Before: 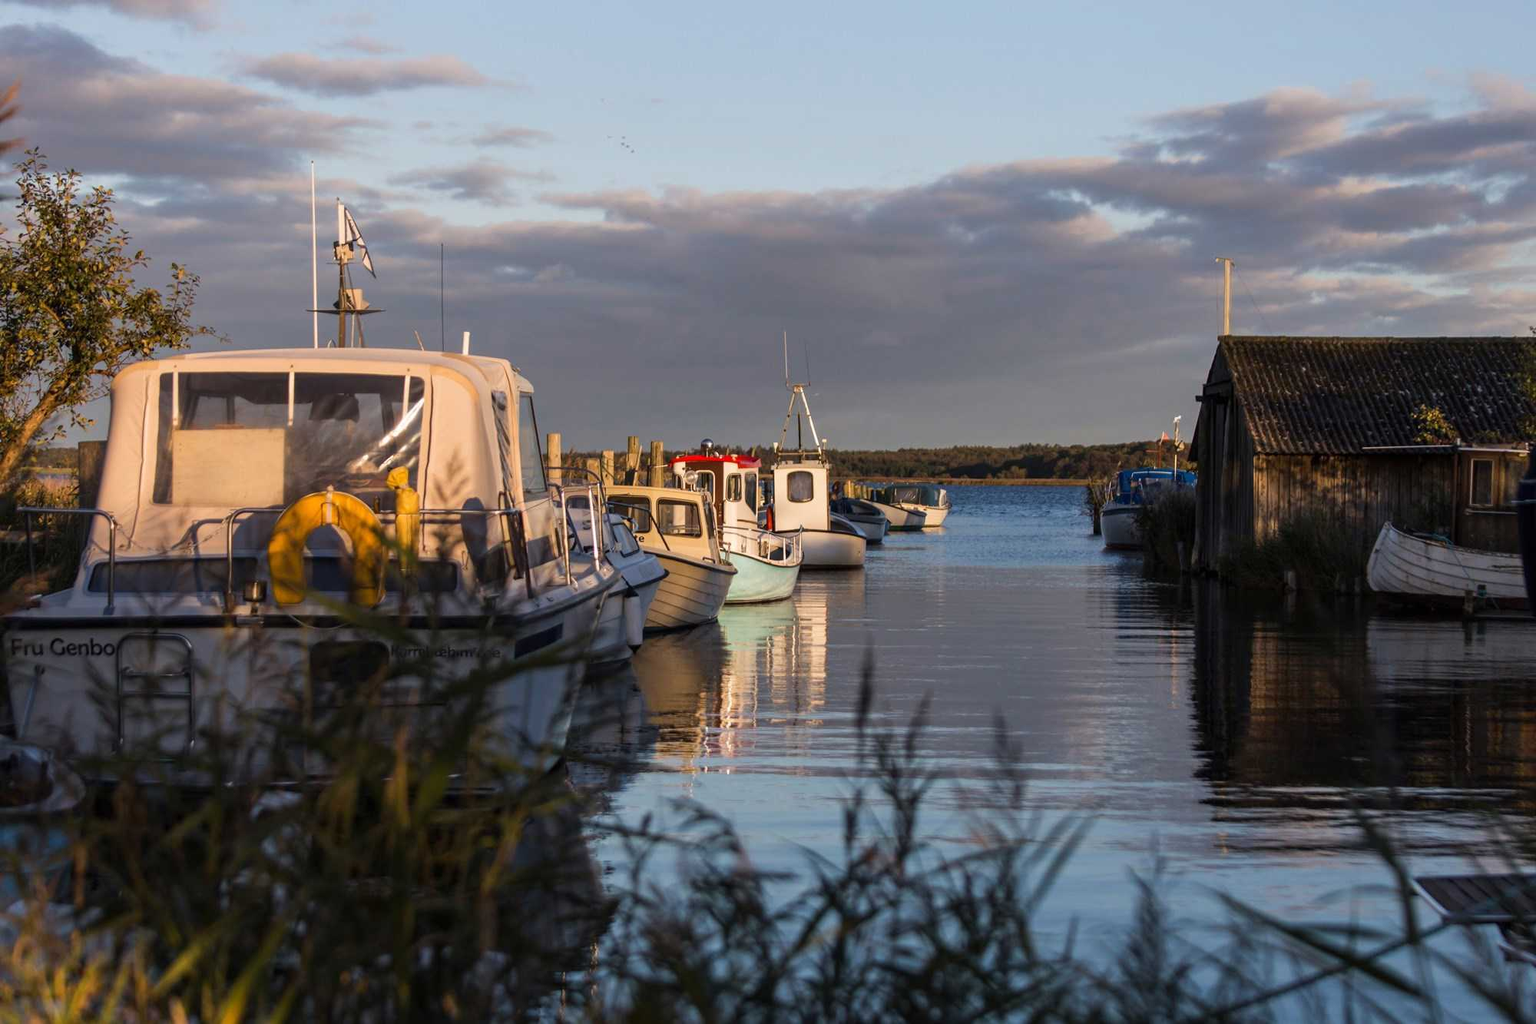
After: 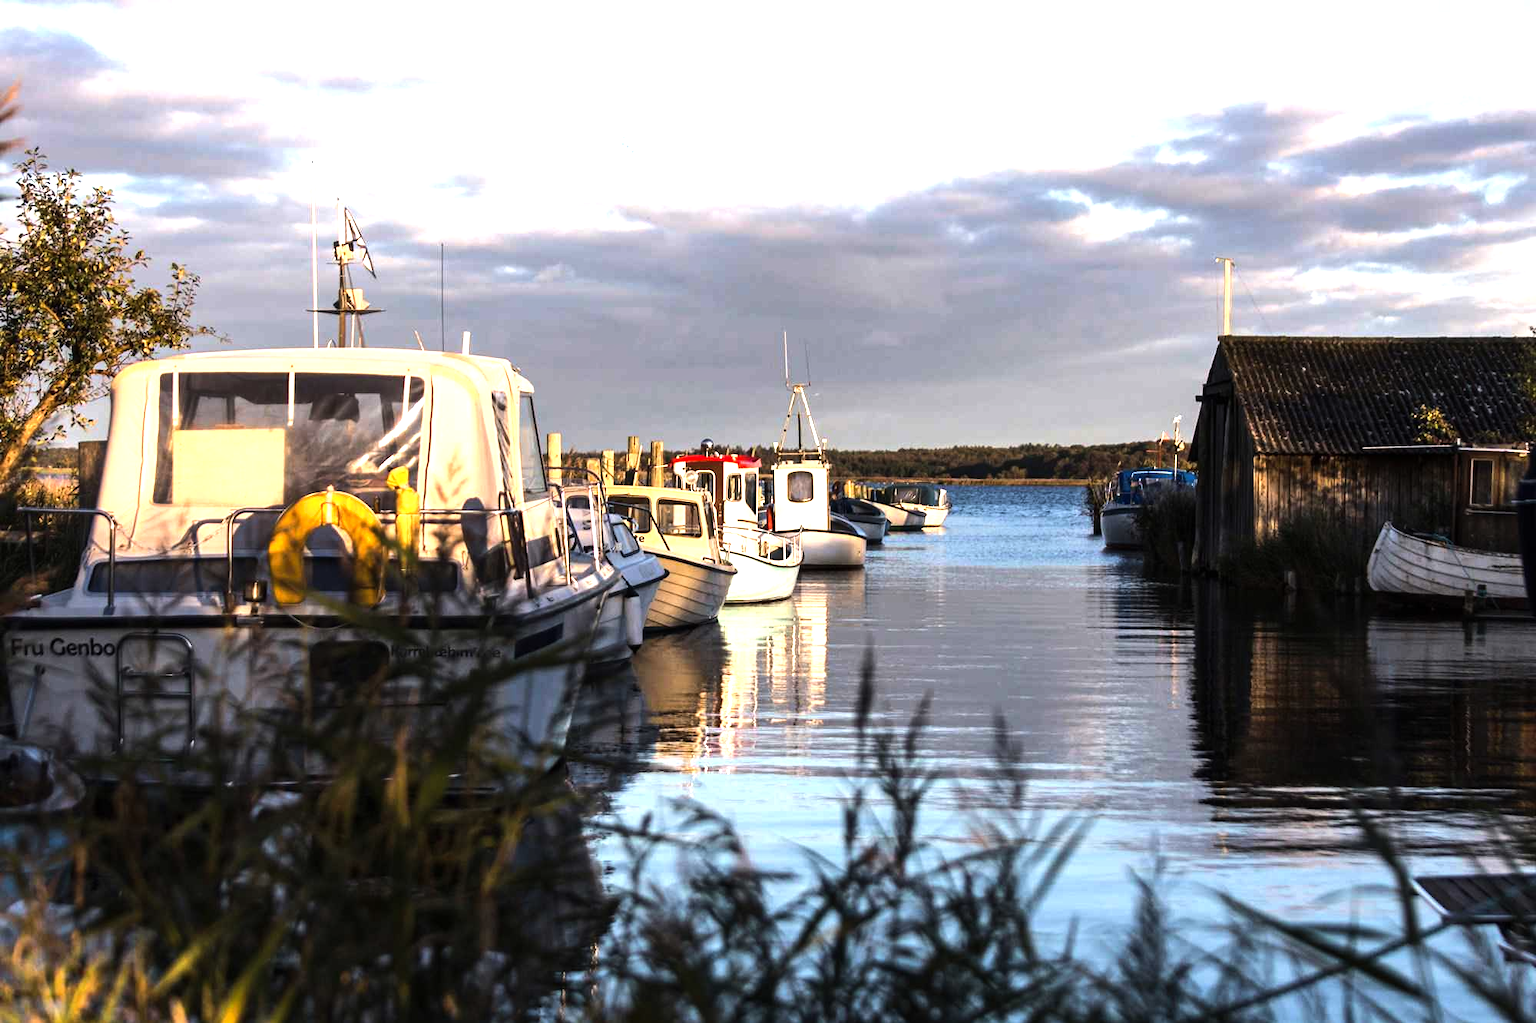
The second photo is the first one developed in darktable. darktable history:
tone equalizer: -8 EV -1.08 EV, -7 EV -1.01 EV, -6 EV -0.867 EV, -5 EV -0.578 EV, -3 EV 0.578 EV, -2 EV 0.867 EV, -1 EV 1.01 EV, +0 EV 1.08 EV, edges refinement/feathering 500, mask exposure compensation -1.57 EV, preserve details no
exposure: exposure 0.636 EV, compensate highlight preservation false
shadows and highlights: shadows 25, highlights -25
